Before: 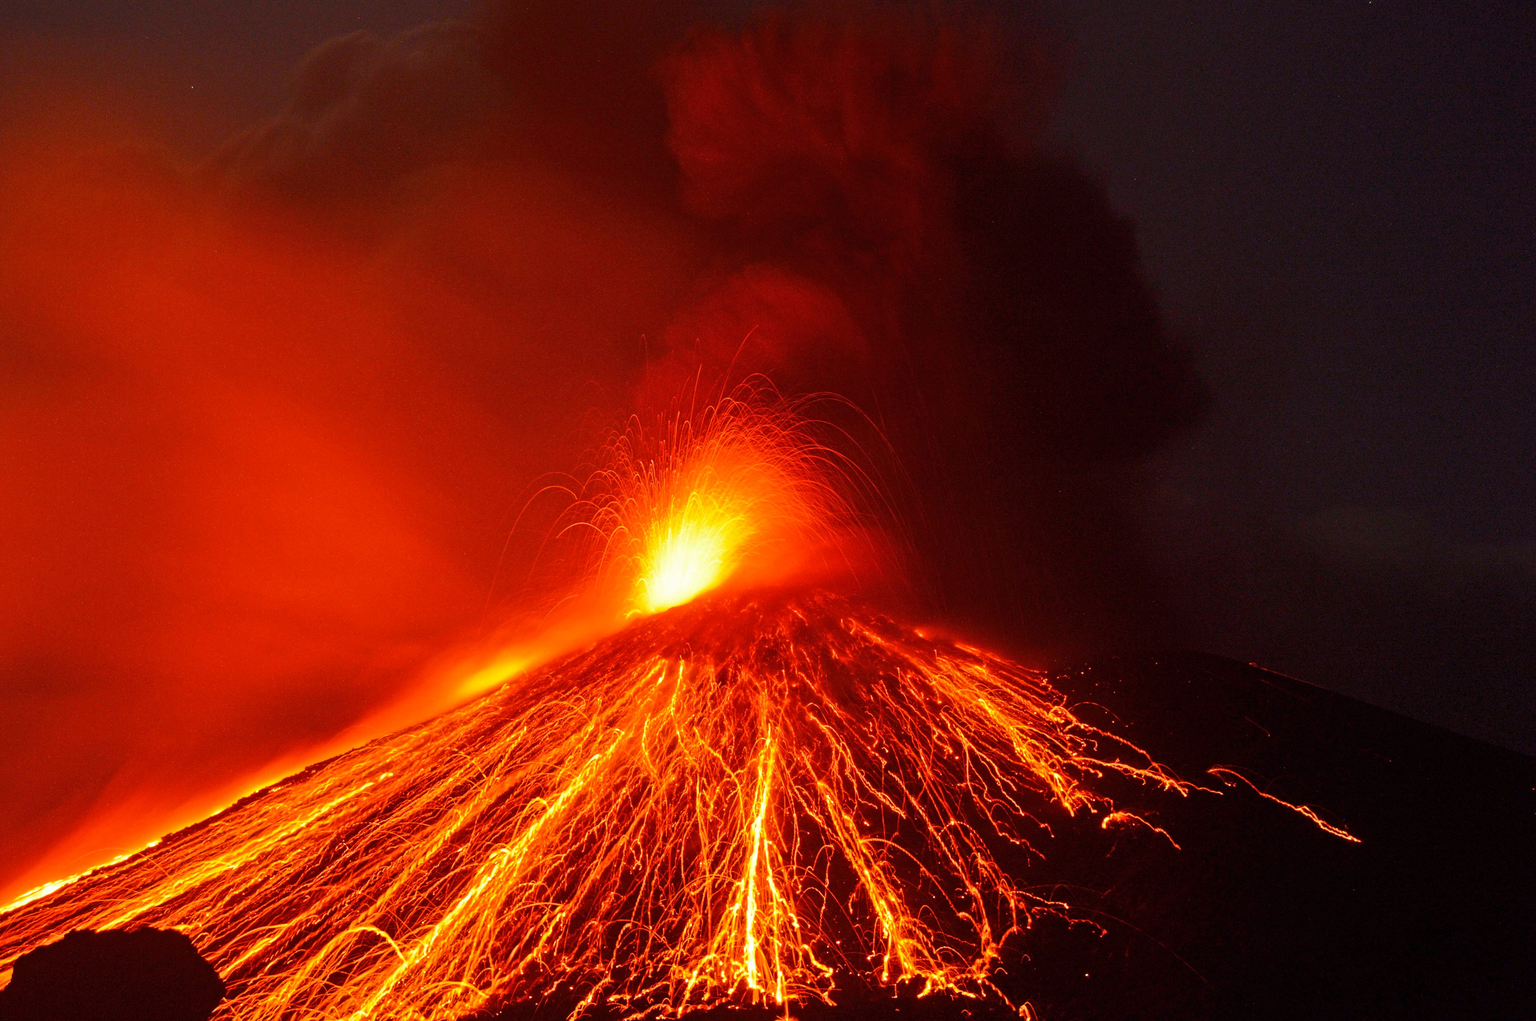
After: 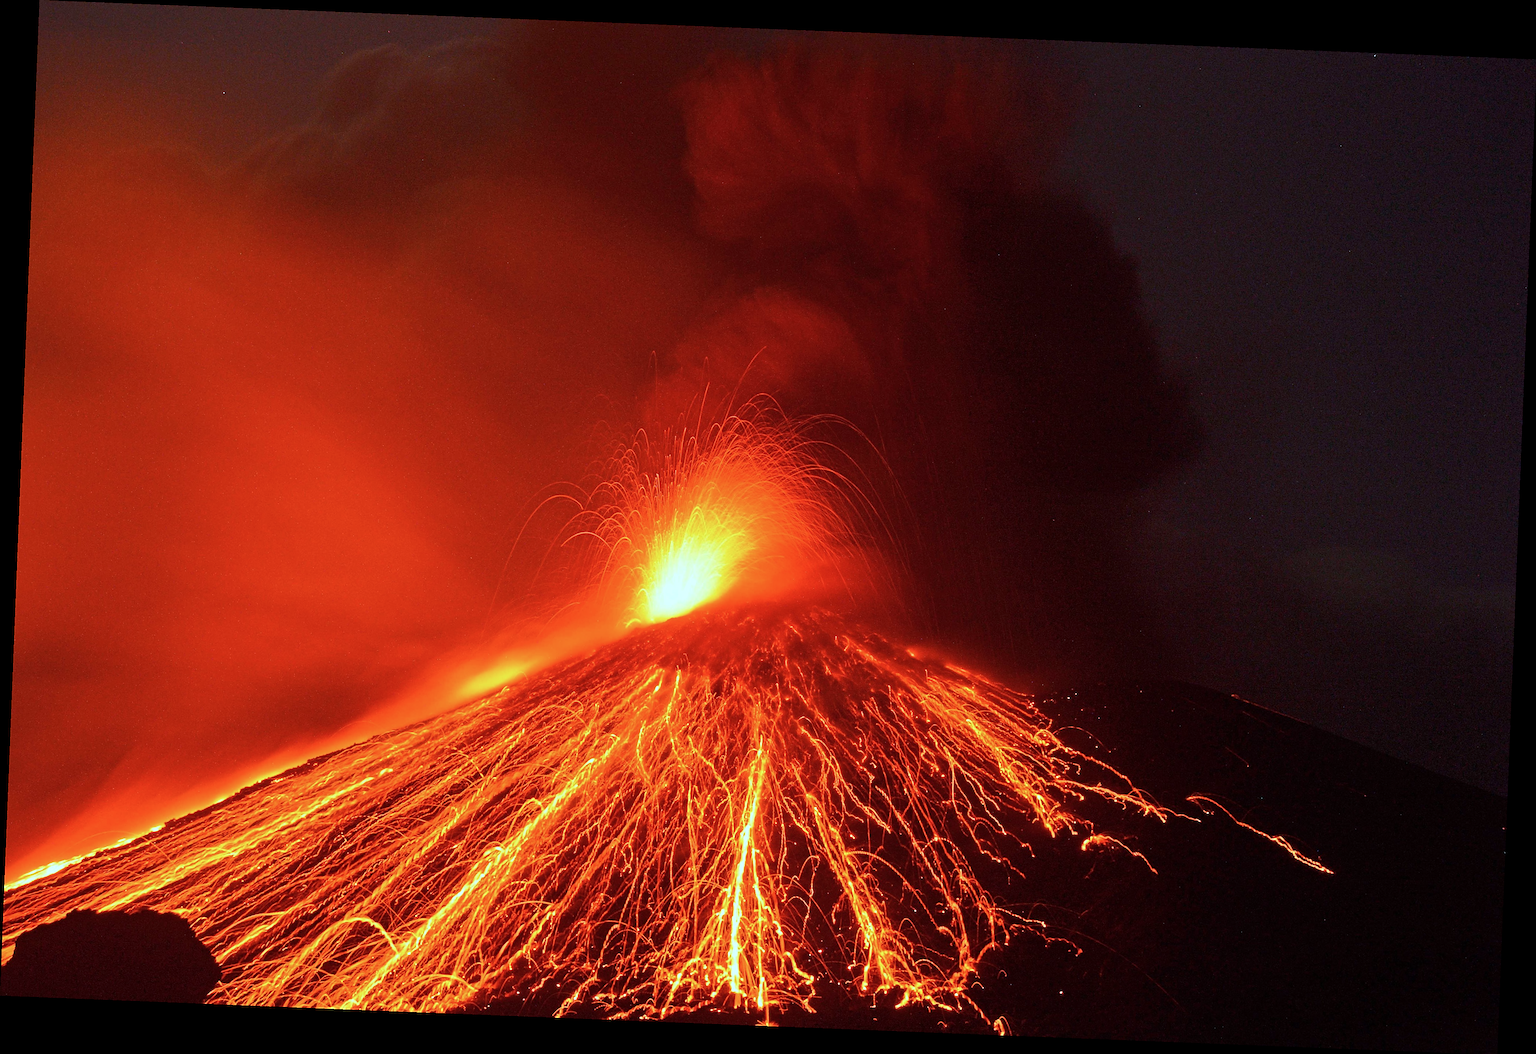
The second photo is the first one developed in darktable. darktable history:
color correction: highlights a* -11.71, highlights b* -15.58
rotate and perspective: rotation 2.27°, automatic cropping off
sharpen: on, module defaults
